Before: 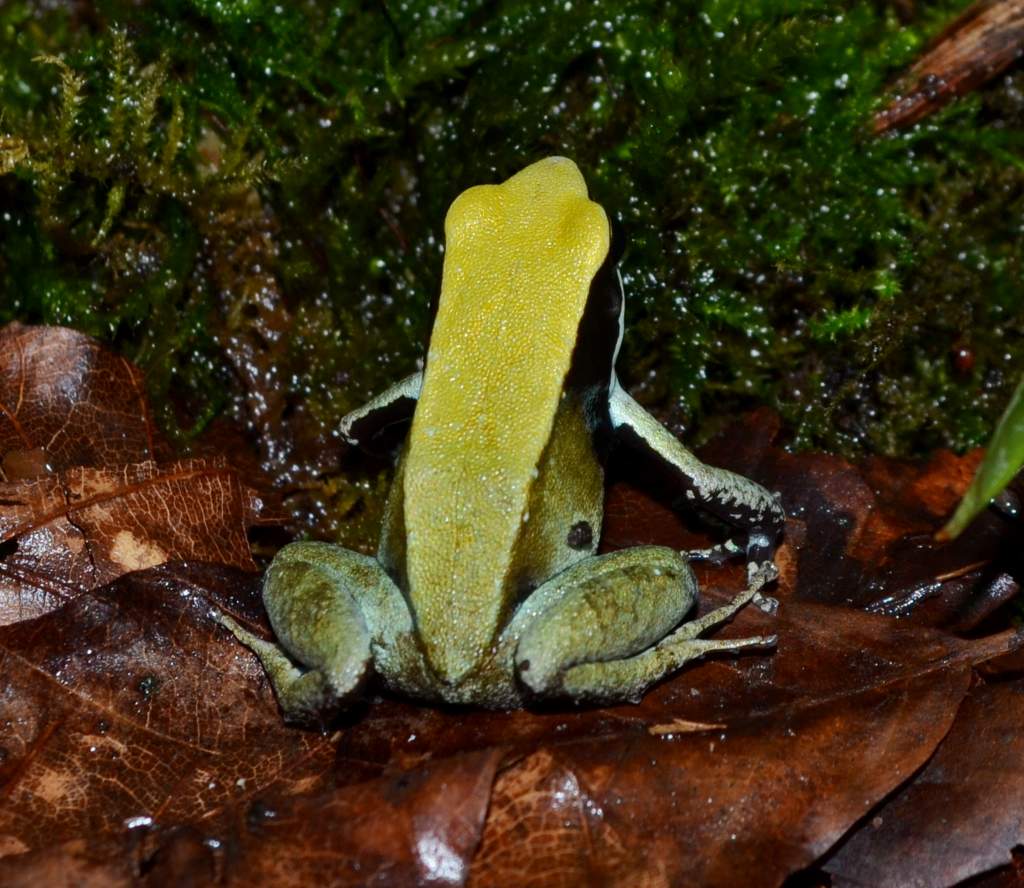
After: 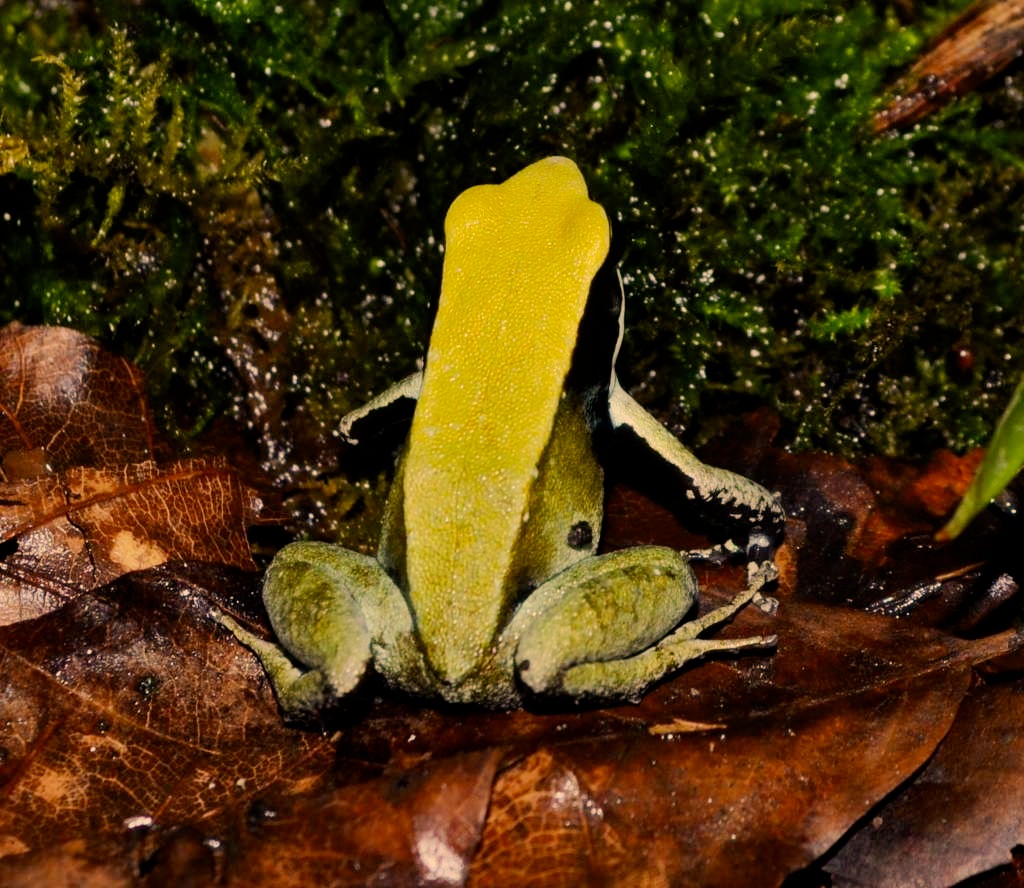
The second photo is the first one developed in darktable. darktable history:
exposure: black level correction 0.001, exposure 0.5 EV, compensate exposure bias true, compensate highlight preservation false
filmic rgb: black relative exposure -7.65 EV, white relative exposure 4.56 EV, hardness 3.61
color correction: highlights a* 15, highlights b* 31.55
